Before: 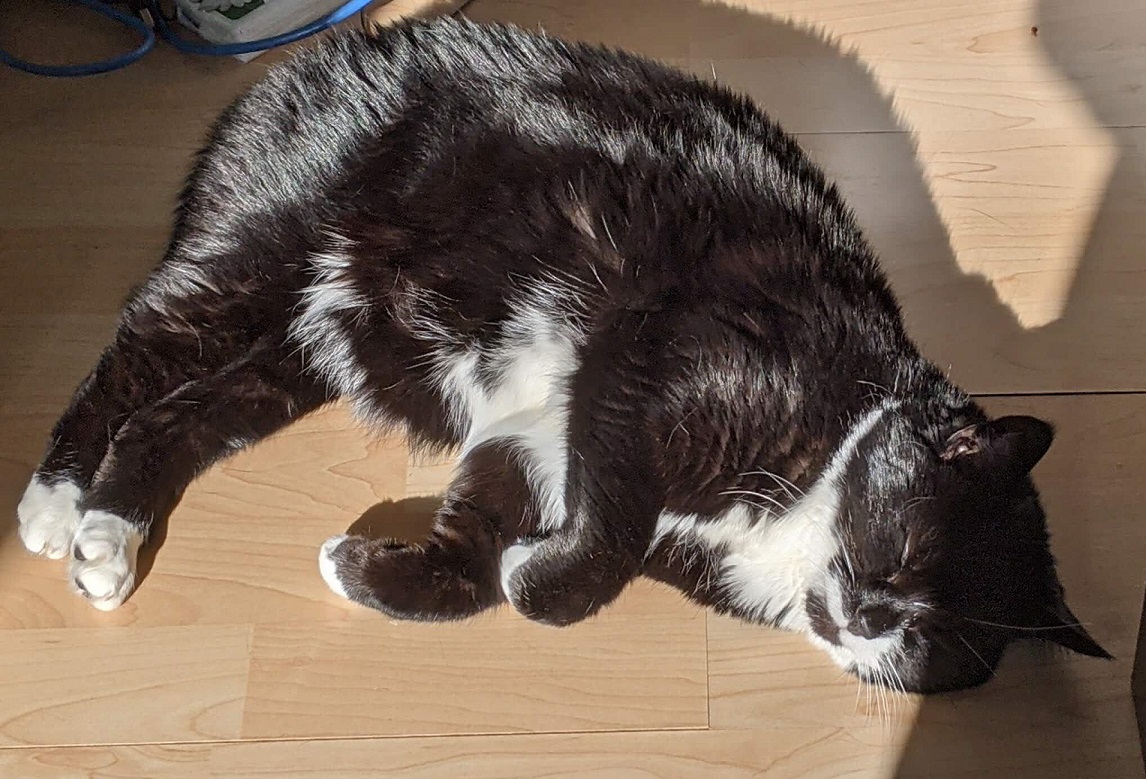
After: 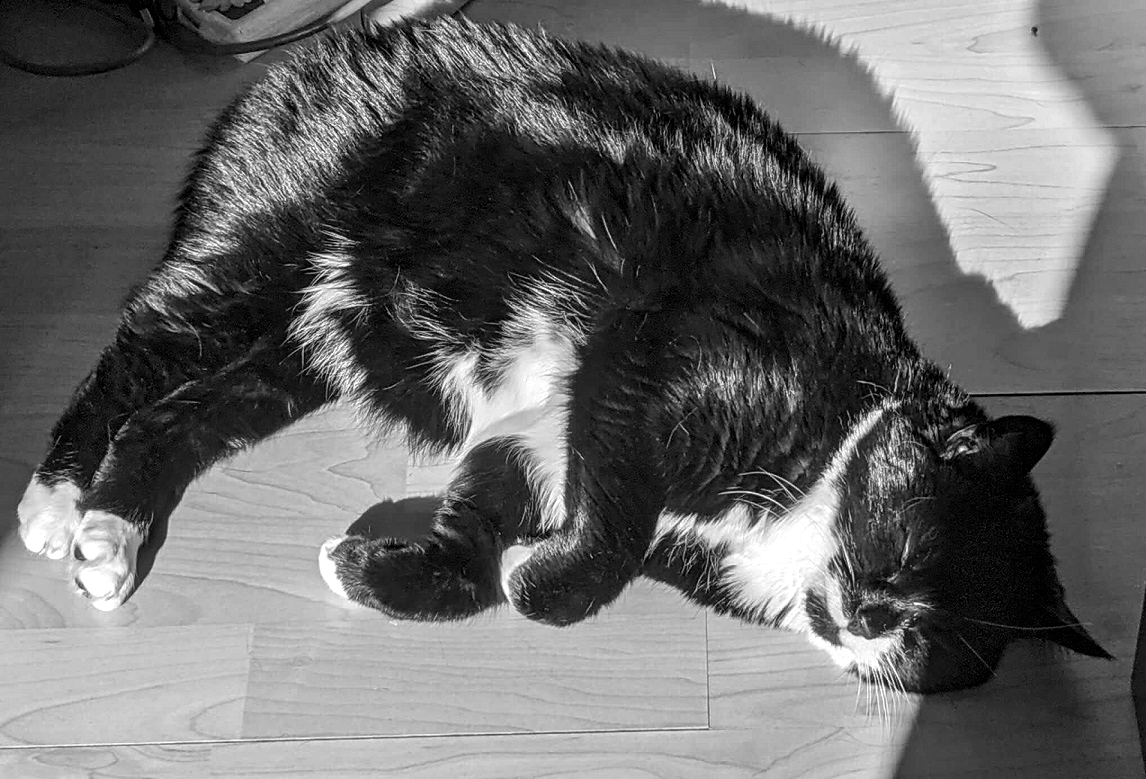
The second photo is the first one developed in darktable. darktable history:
monochrome: on, module defaults
local contrast: on, module defaults
tone equalizer: -8 EV -0.417 EV, -7 EV -0.389 EV, -6 EV -0.333 EV, -5 EV -0.222 EV, -3 EV 0.222 EV, -2 EV 0.333 EV, -1 EV 0.389 EV, +0 EV 0.417 EV, edges refinement/feathering 500, mask exposure compensation -1.57 EV, preserve details no
exposure: exposure -0.064 EV, compensate highlight preservation false
